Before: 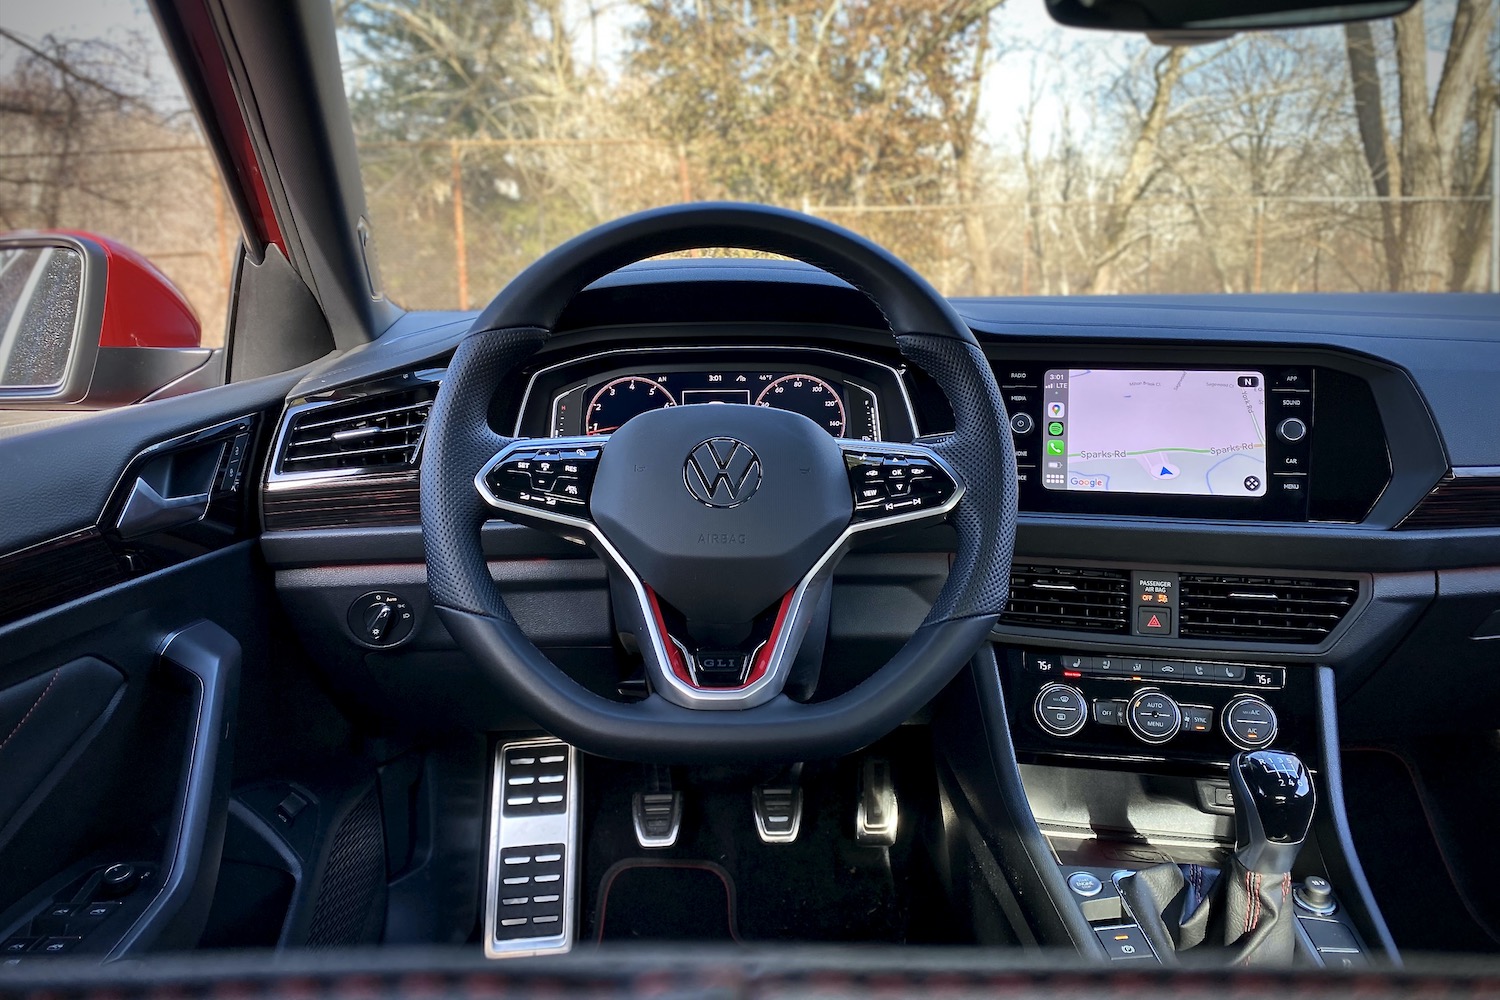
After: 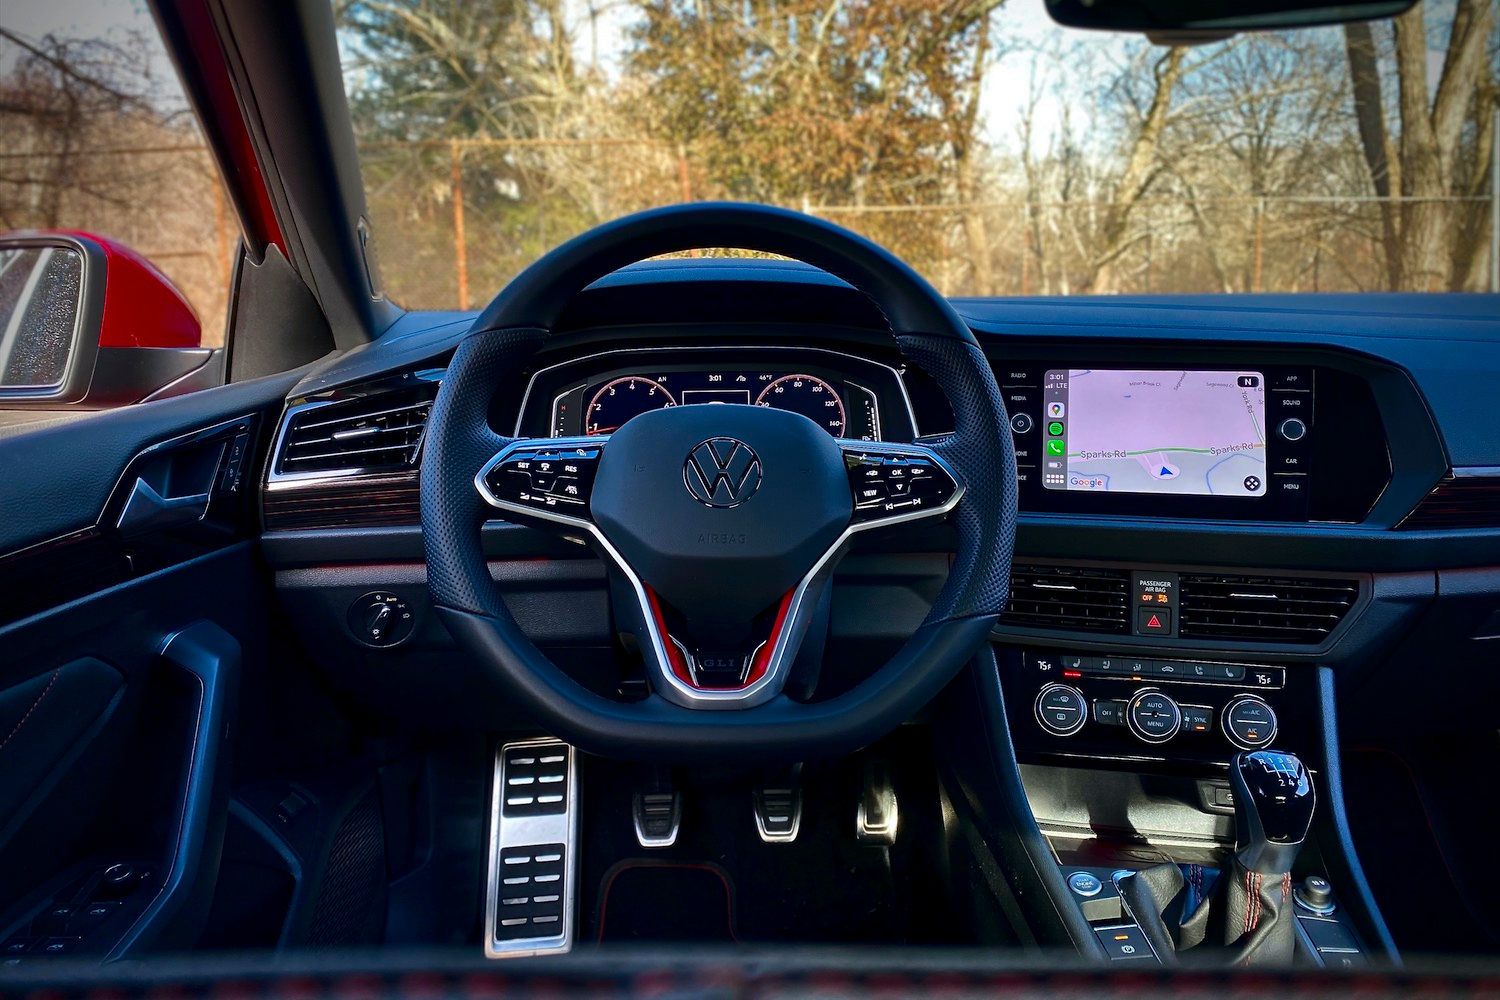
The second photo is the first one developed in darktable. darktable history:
contrast brightness saturation: brightness -0.249, saturation 0.201
